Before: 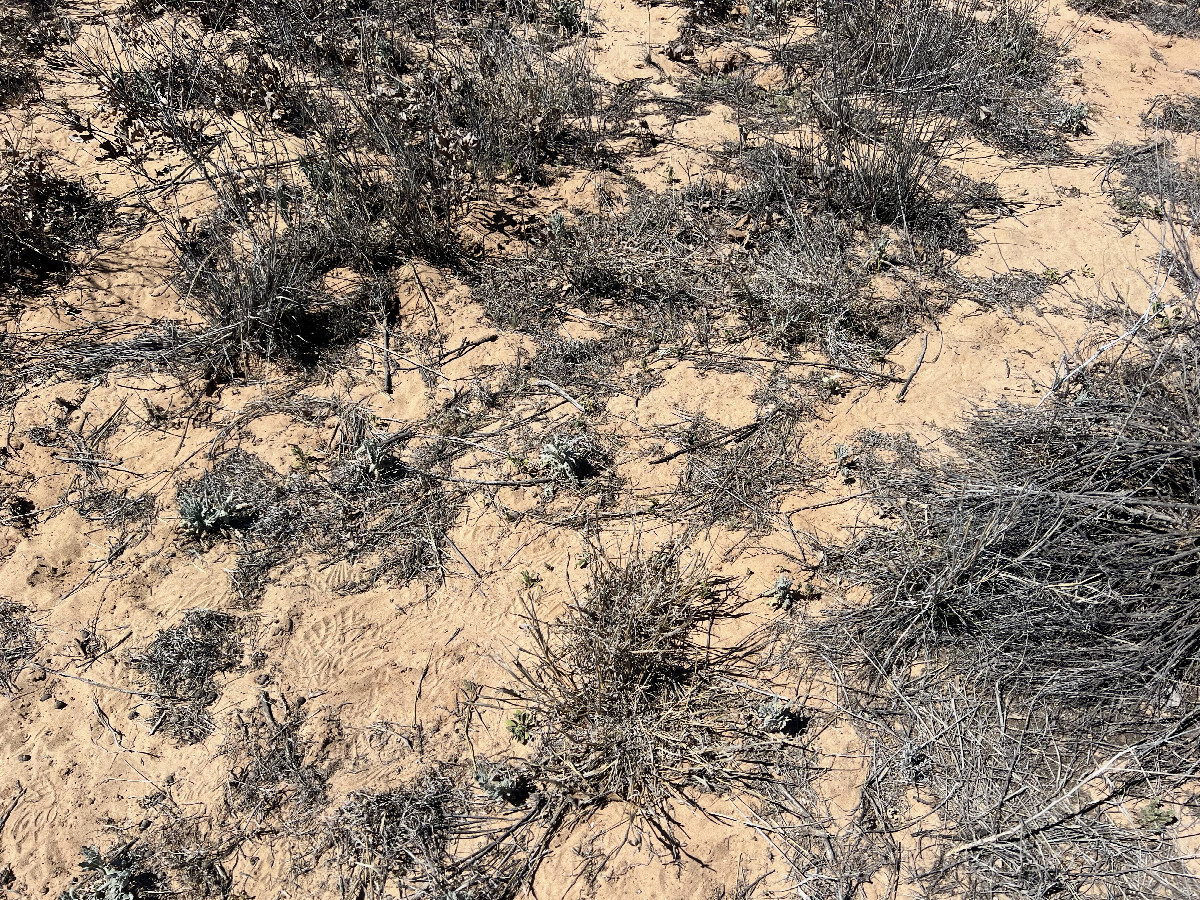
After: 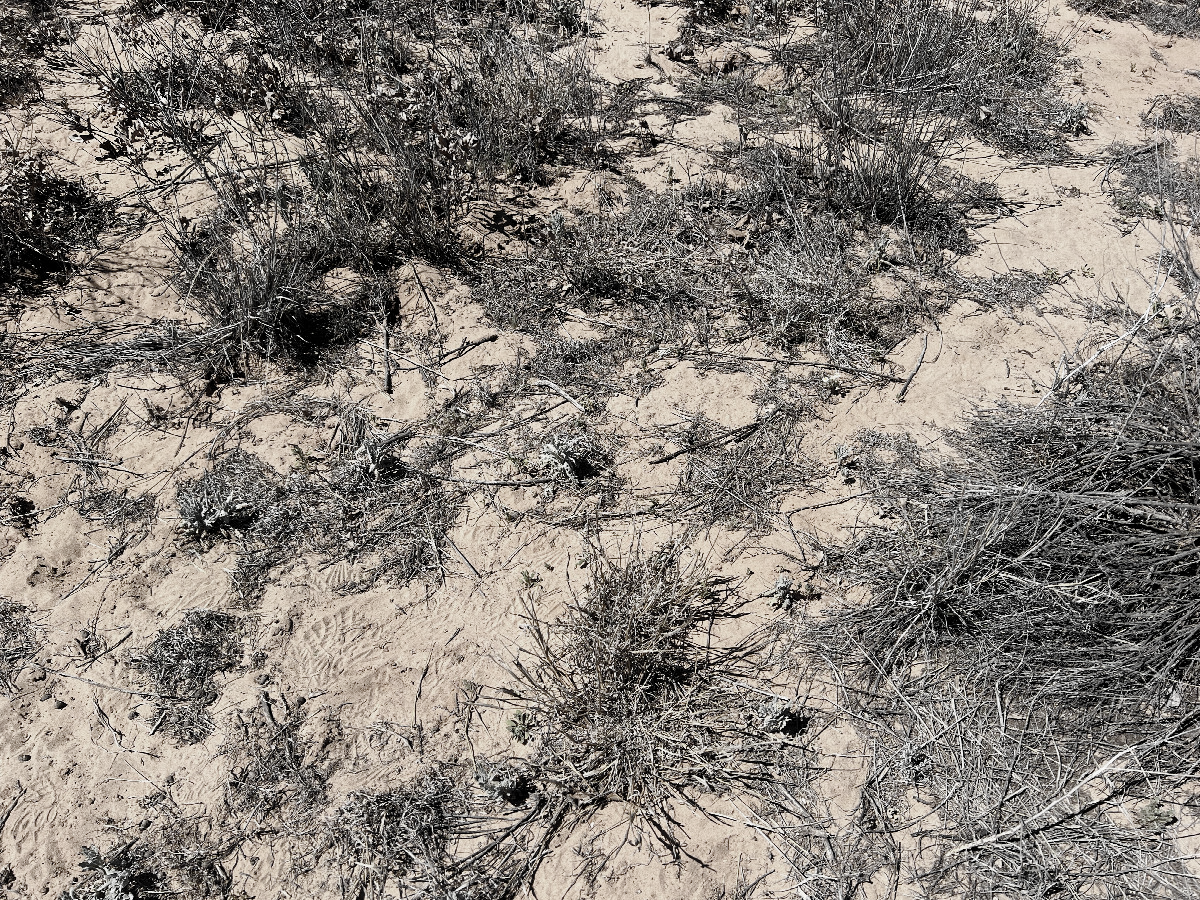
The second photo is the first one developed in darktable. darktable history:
color balance rgb: perceptual saturation grading › global saturation 20%, perceptual saturation grading › highlights -25%, perceptual saturation grading › shadows 50%
color zones: curves: ch0 [(0, 0.613) (0.01, 0.613) (0.245, 0.448) (0.498, 0.529) (0.642, 0.665) (0.879, 0.777) (0.99, 0.613)]; ch1 [(0, 0.035) (0.121, 0.189) (0.259, 0.197) (0.415, 0.061) (0.589, 0.022) (0.732, 0.022) (0.857, 0.026) (0.991, 0.053)]
